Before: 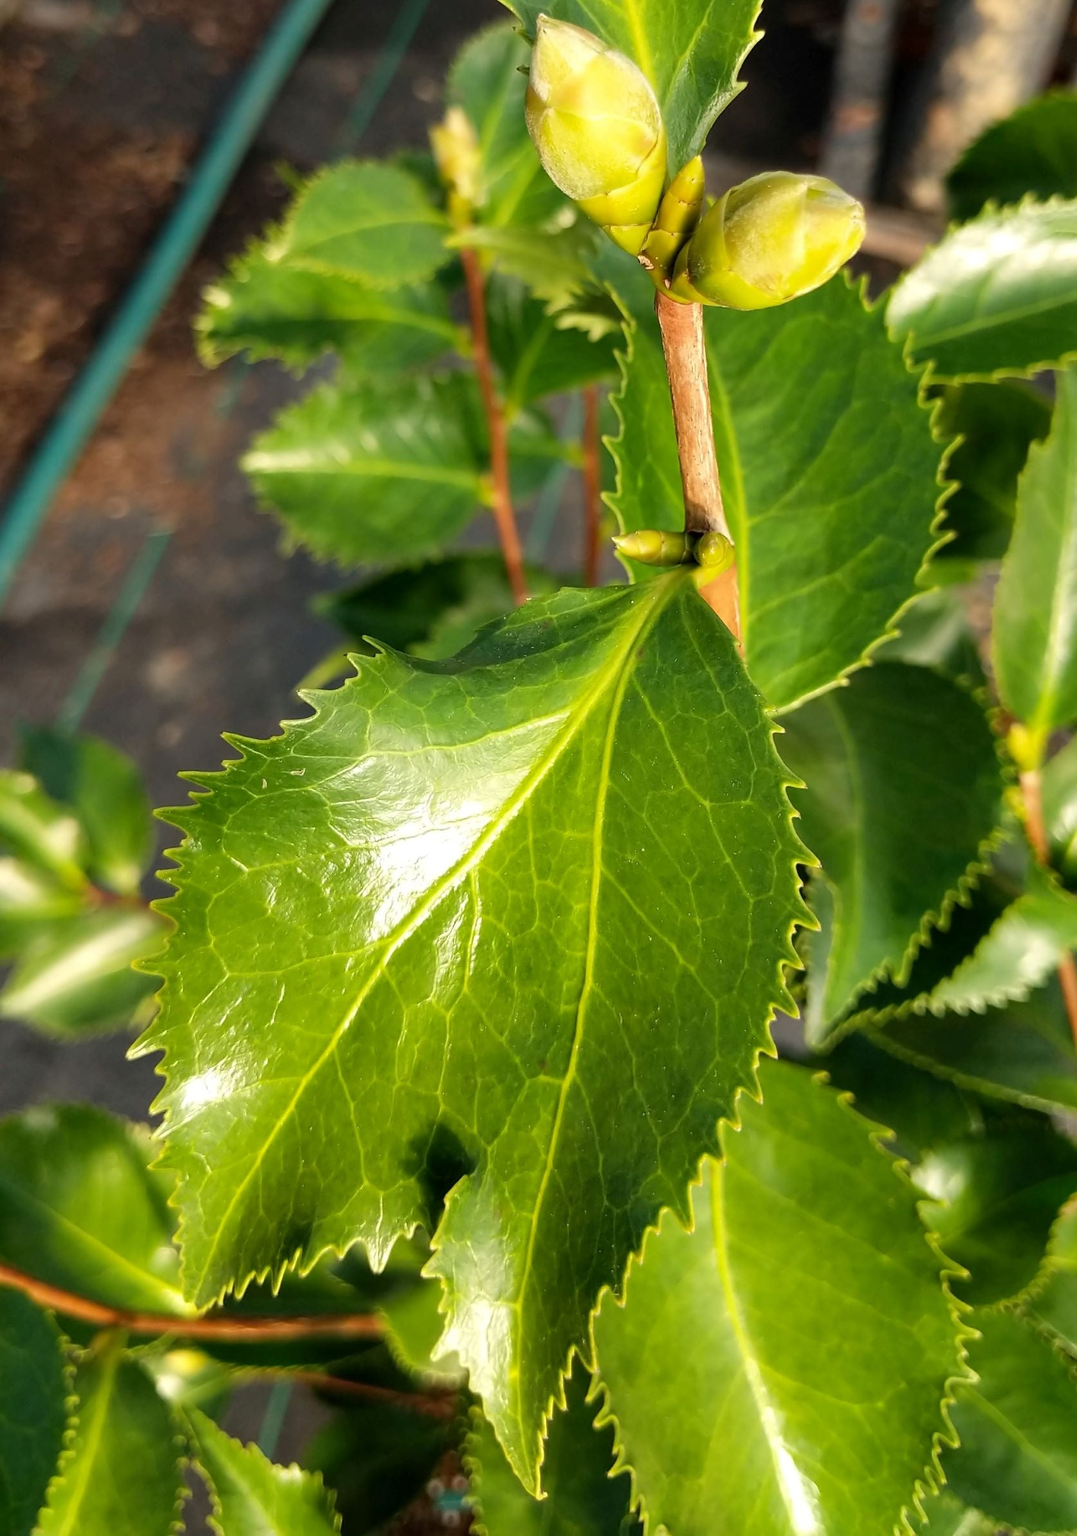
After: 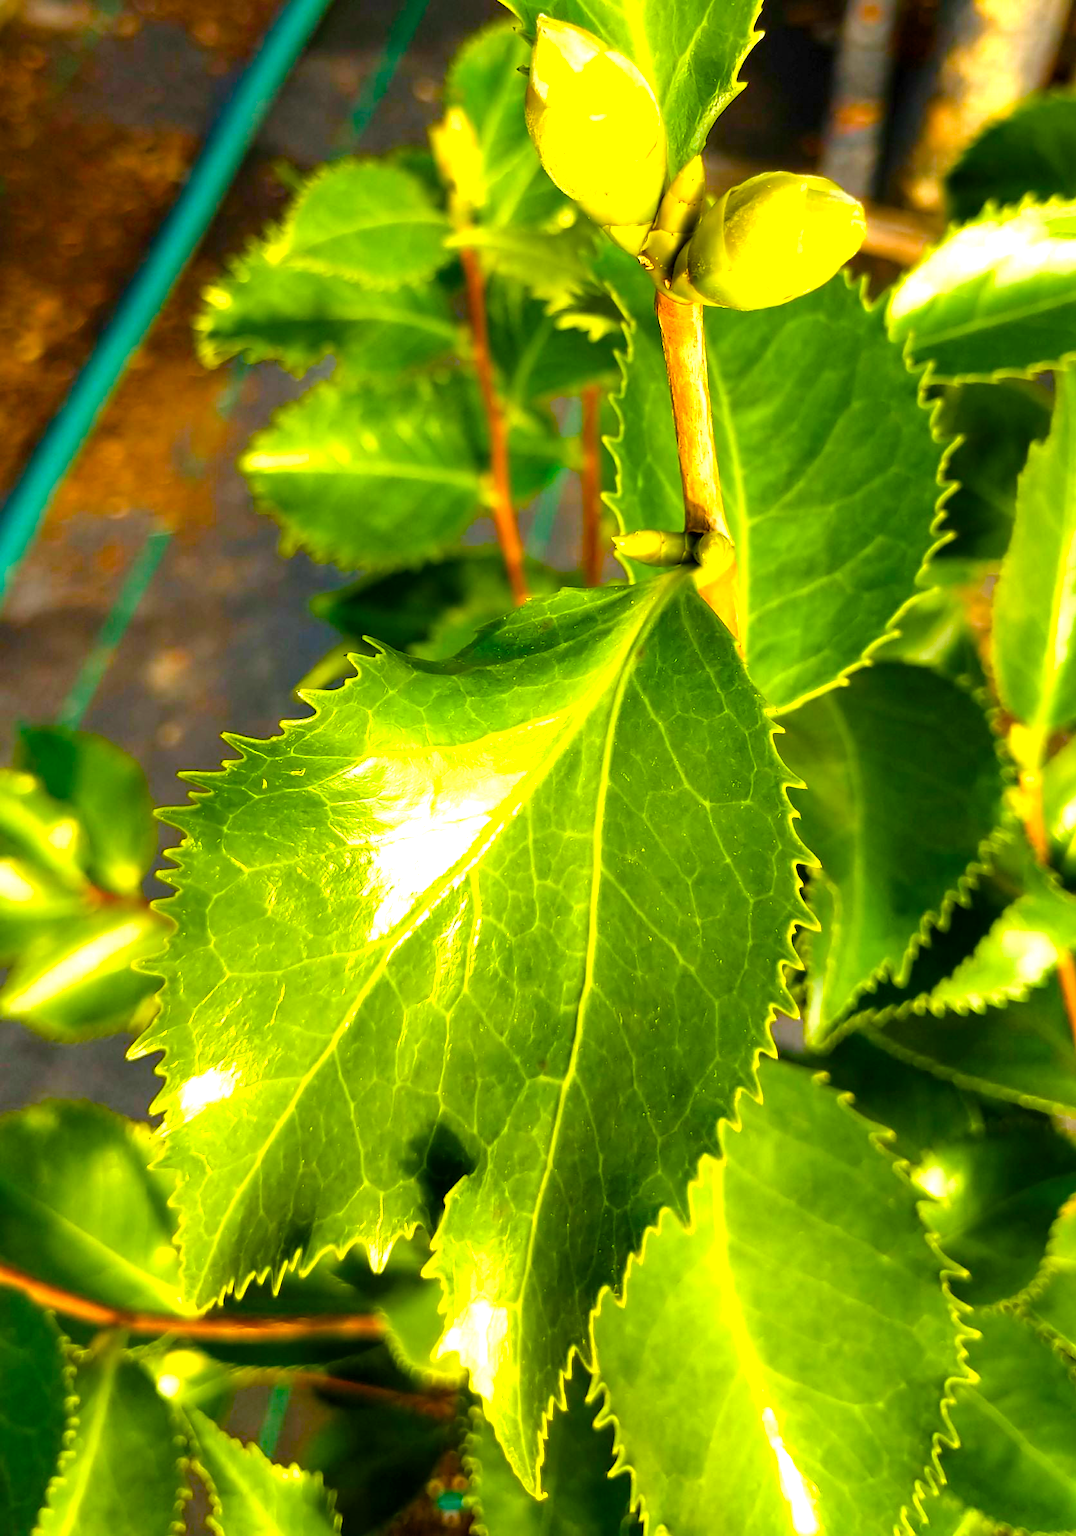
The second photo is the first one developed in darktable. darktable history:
color balance rgb: linear chroma grading › global chroma 25%, perceptual saturation grading › global saturation 40%, perceptual saturation grading › highlights -50%, perceptual saturation grading › shadows 30%, perceptual brilliance grading › global brilliance 25%, global vibrance 60%
